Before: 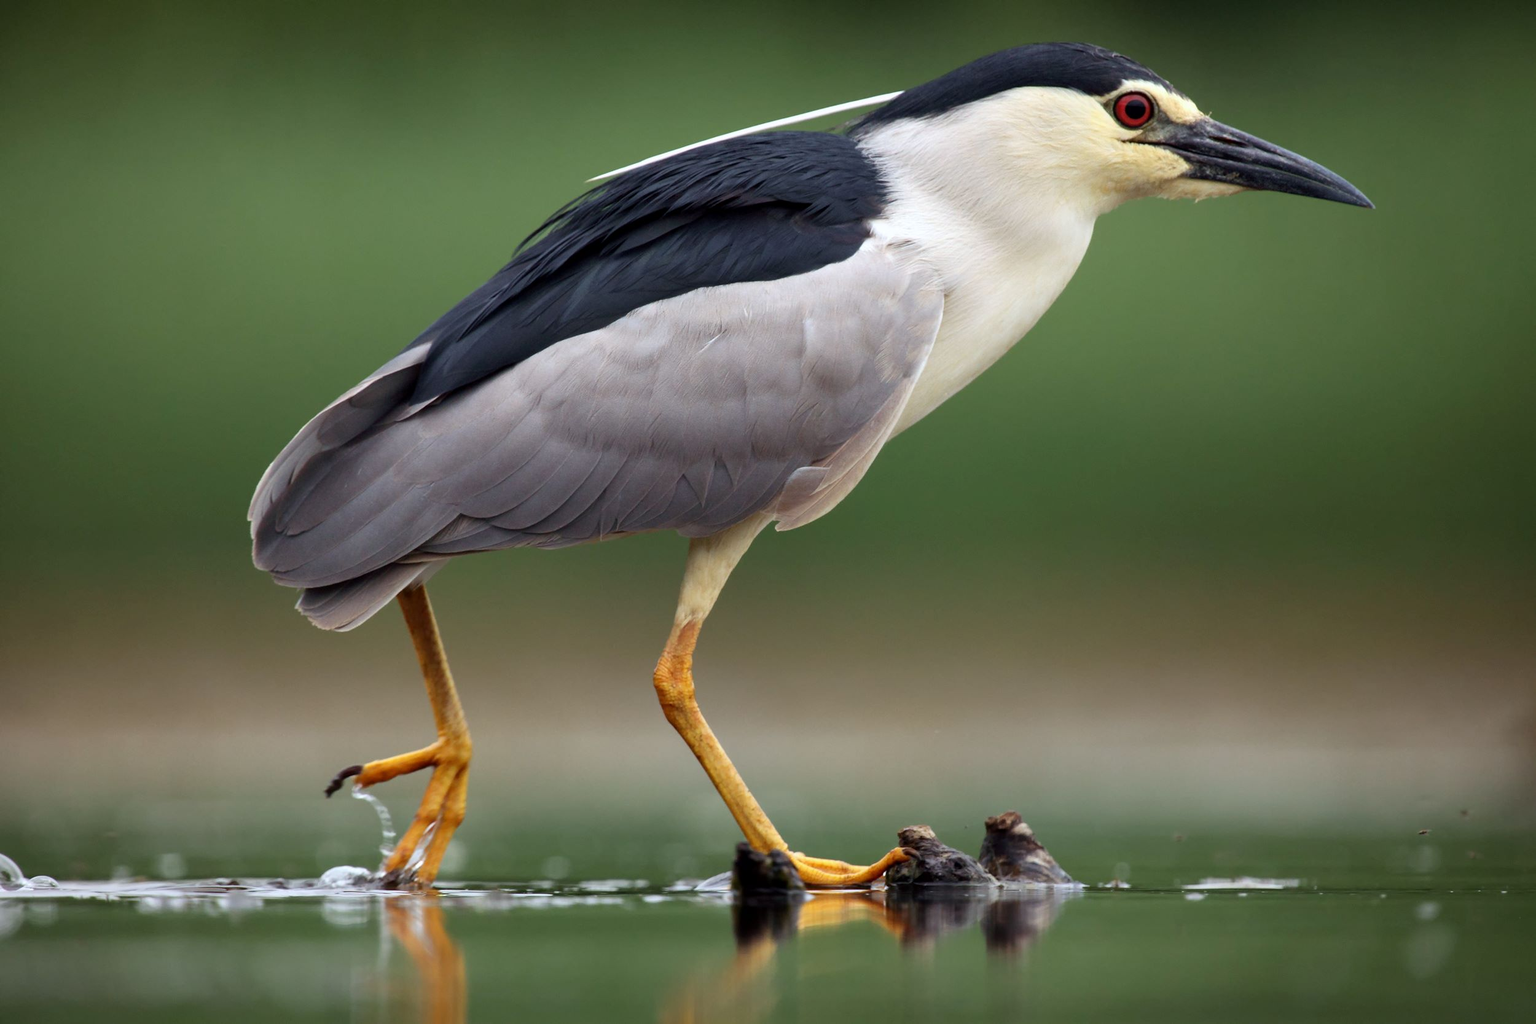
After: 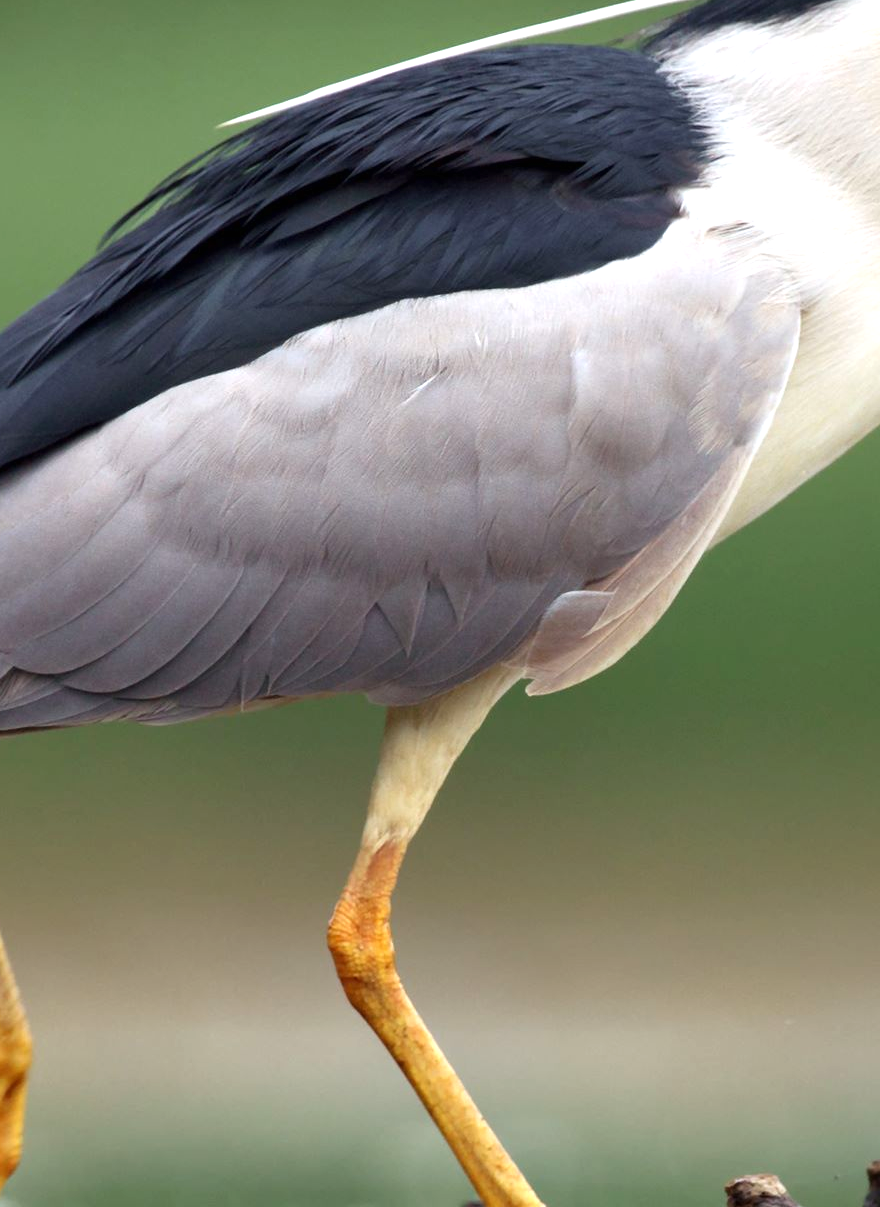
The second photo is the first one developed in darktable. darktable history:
sharpen: radius 2.883, amount 0.868, threshold 47.523
exposure: black level correction 0, exposure 0.5 EV, compensate exposure bias true, compensate highlight preservation false
crop and rotate: left 29.476%, top 10.214%, right 35.32%, bottom 17.333%
